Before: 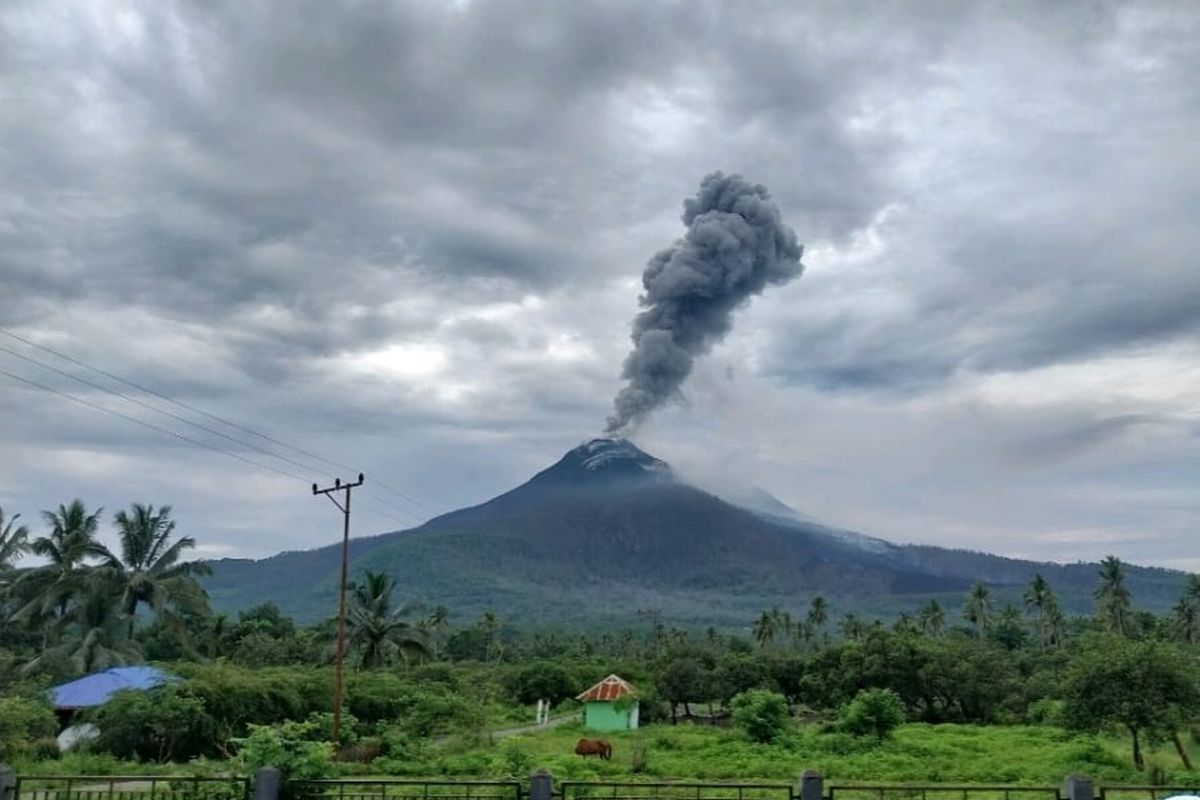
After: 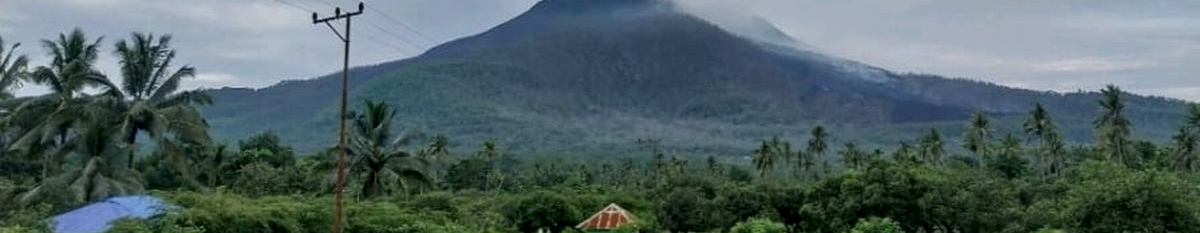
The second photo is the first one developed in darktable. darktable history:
crop and rotate: top 58.895%, bottom 11.864%
local contrast: on, module defaults
